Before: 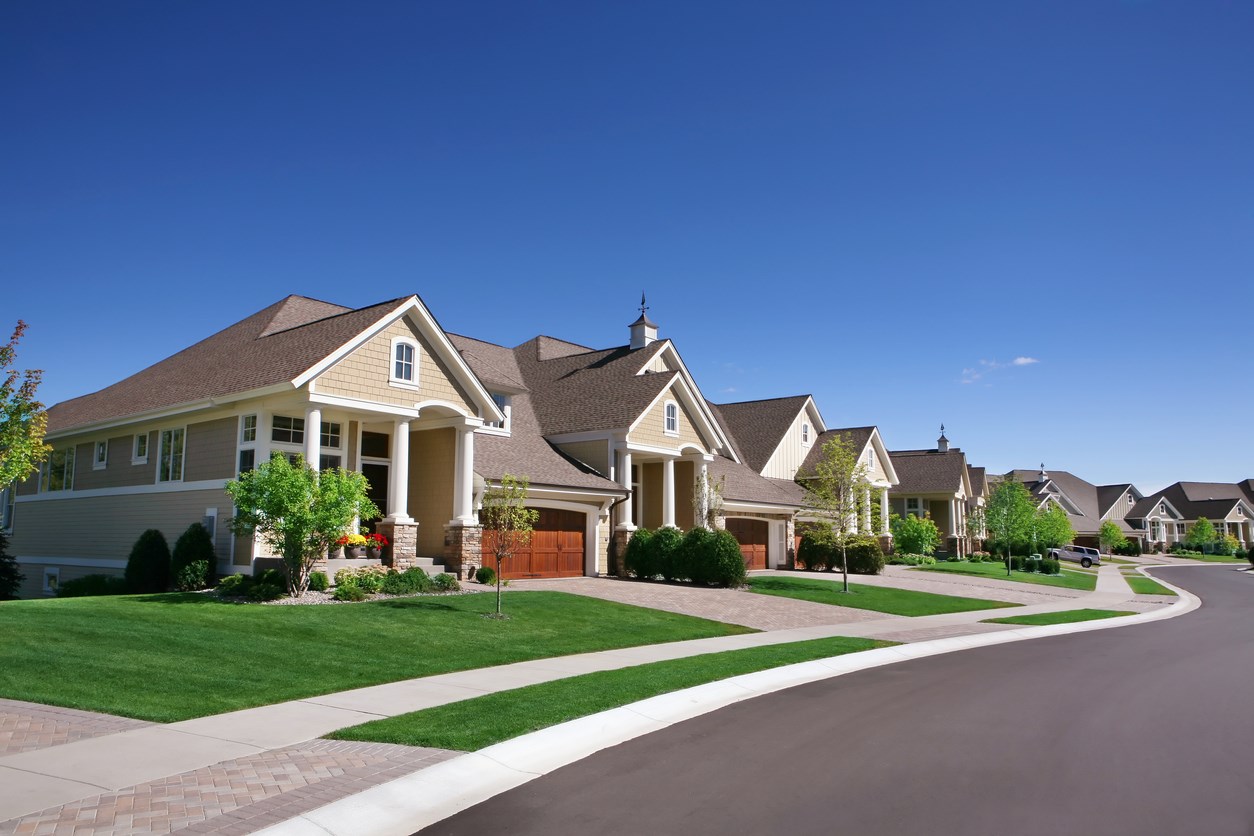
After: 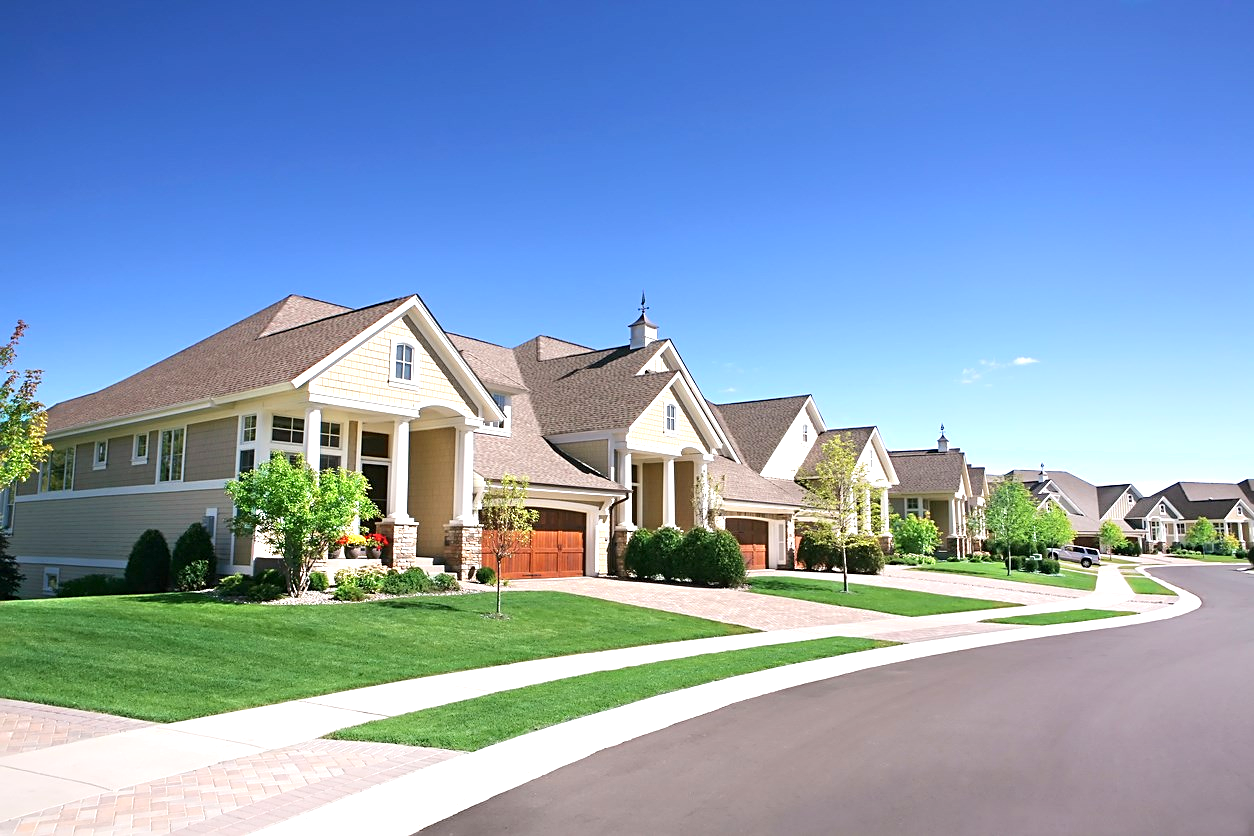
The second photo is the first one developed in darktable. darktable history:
sharpen: on, module defaults
shadows and highlights: shadows -25.2, highlights 48.91, soften with gaussian
exposure: exposure 0.942 EV, compensate exposure bias true, compensate highlight preservation false
